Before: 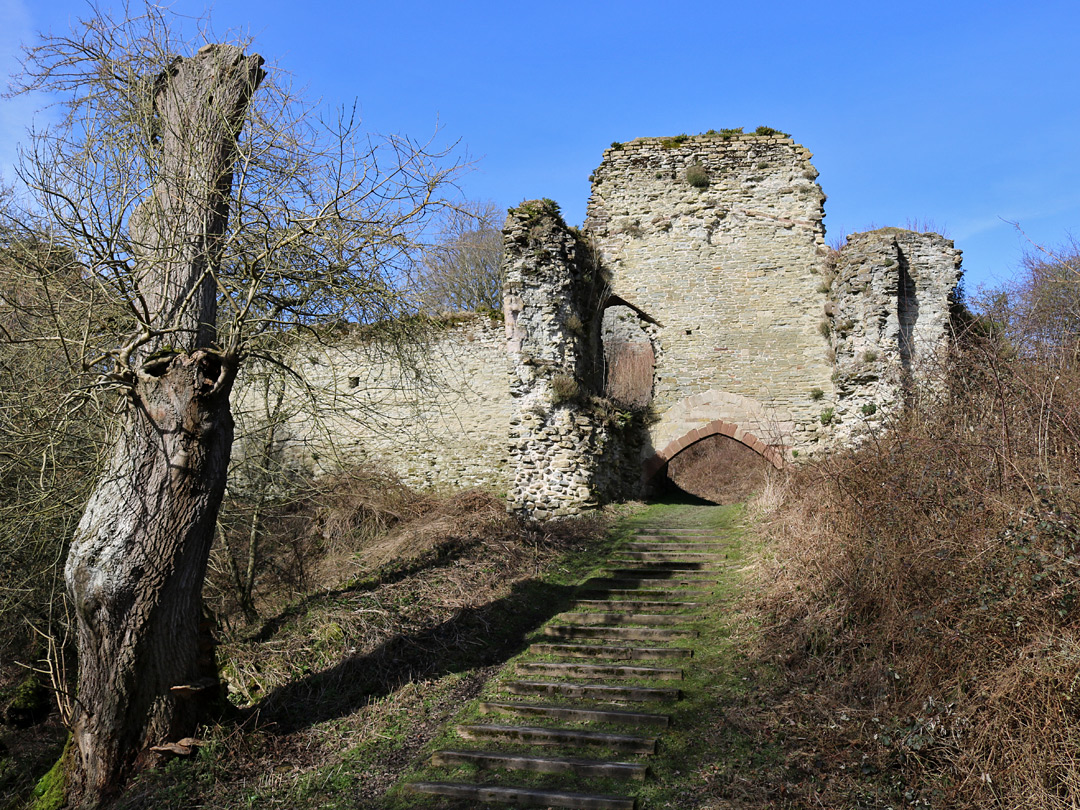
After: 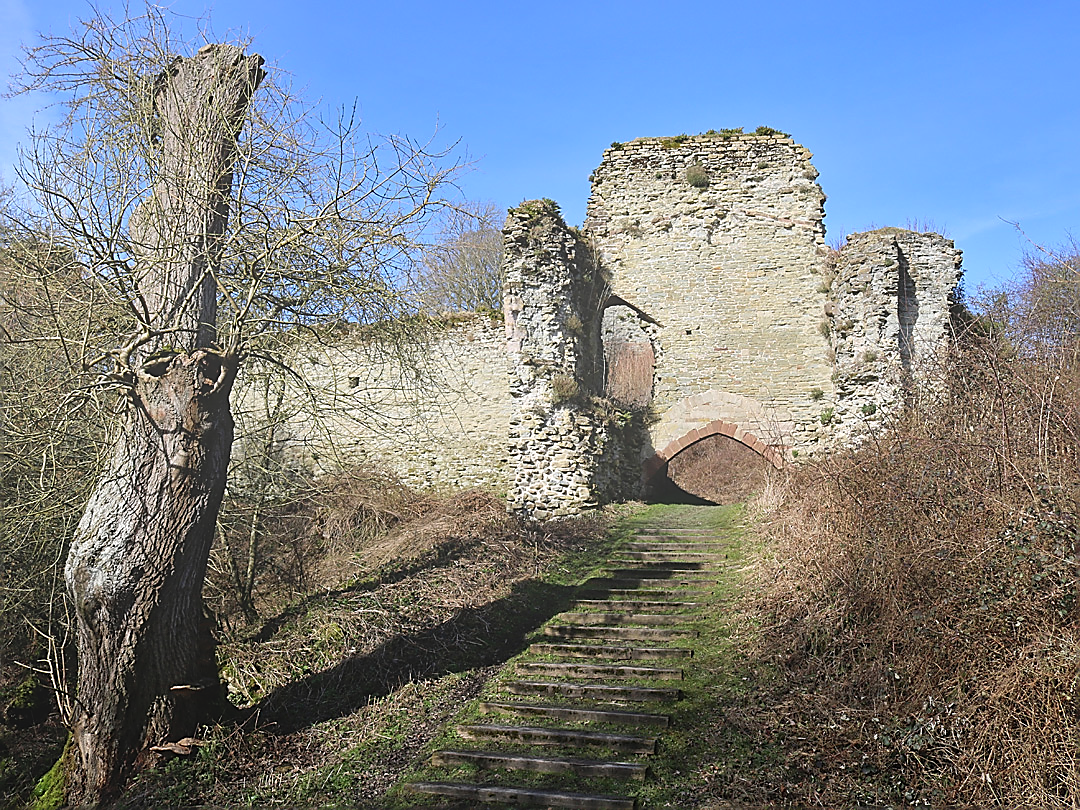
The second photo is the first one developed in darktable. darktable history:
bloom: size 38%, threshold 95%, strength 30%
shadows and highlights: radius 331.84, shadows 53.55, highlights -100, compress 94.63%, highlights color adjustment 73.23%, soften with gaussian
sharpen: radius 1.4, amount 1.25, threshold 0.7
